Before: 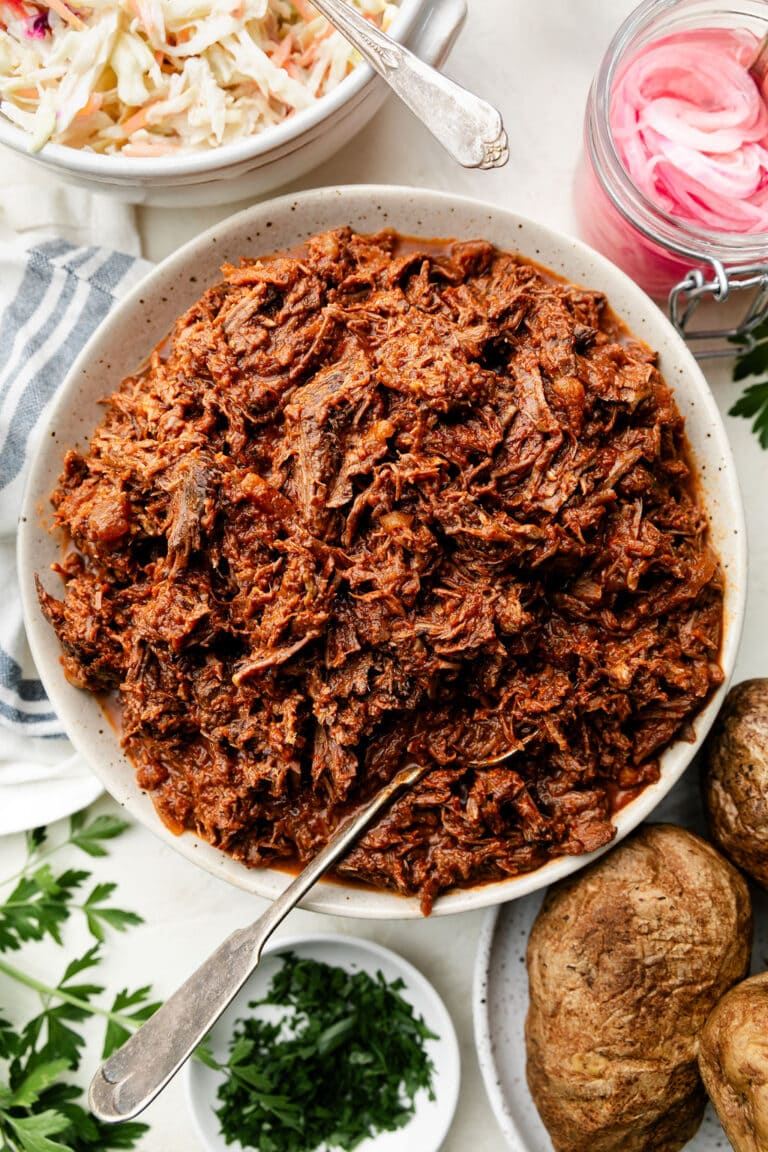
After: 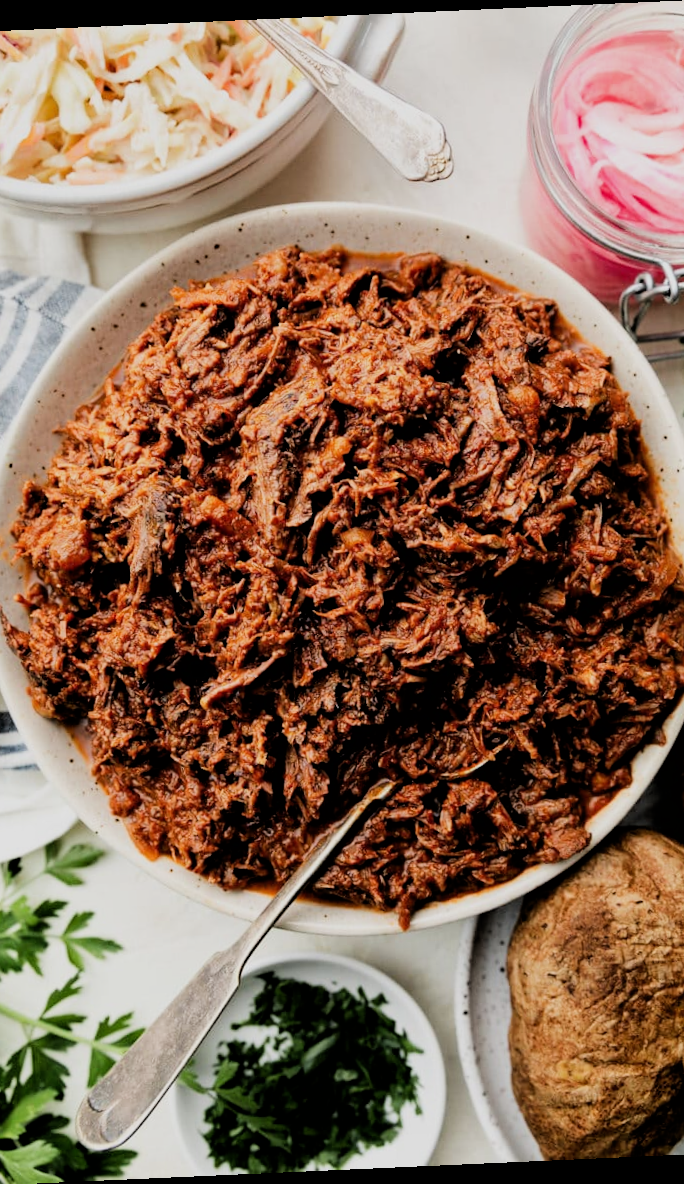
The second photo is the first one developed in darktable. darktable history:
crop: left 7.598%, right 7.873%
rotate and perspective: rotation -2.56°, automatic cropping off
filmic rgb: black relative exposure -5 EV, hardness 2.88, contrast 1.2
